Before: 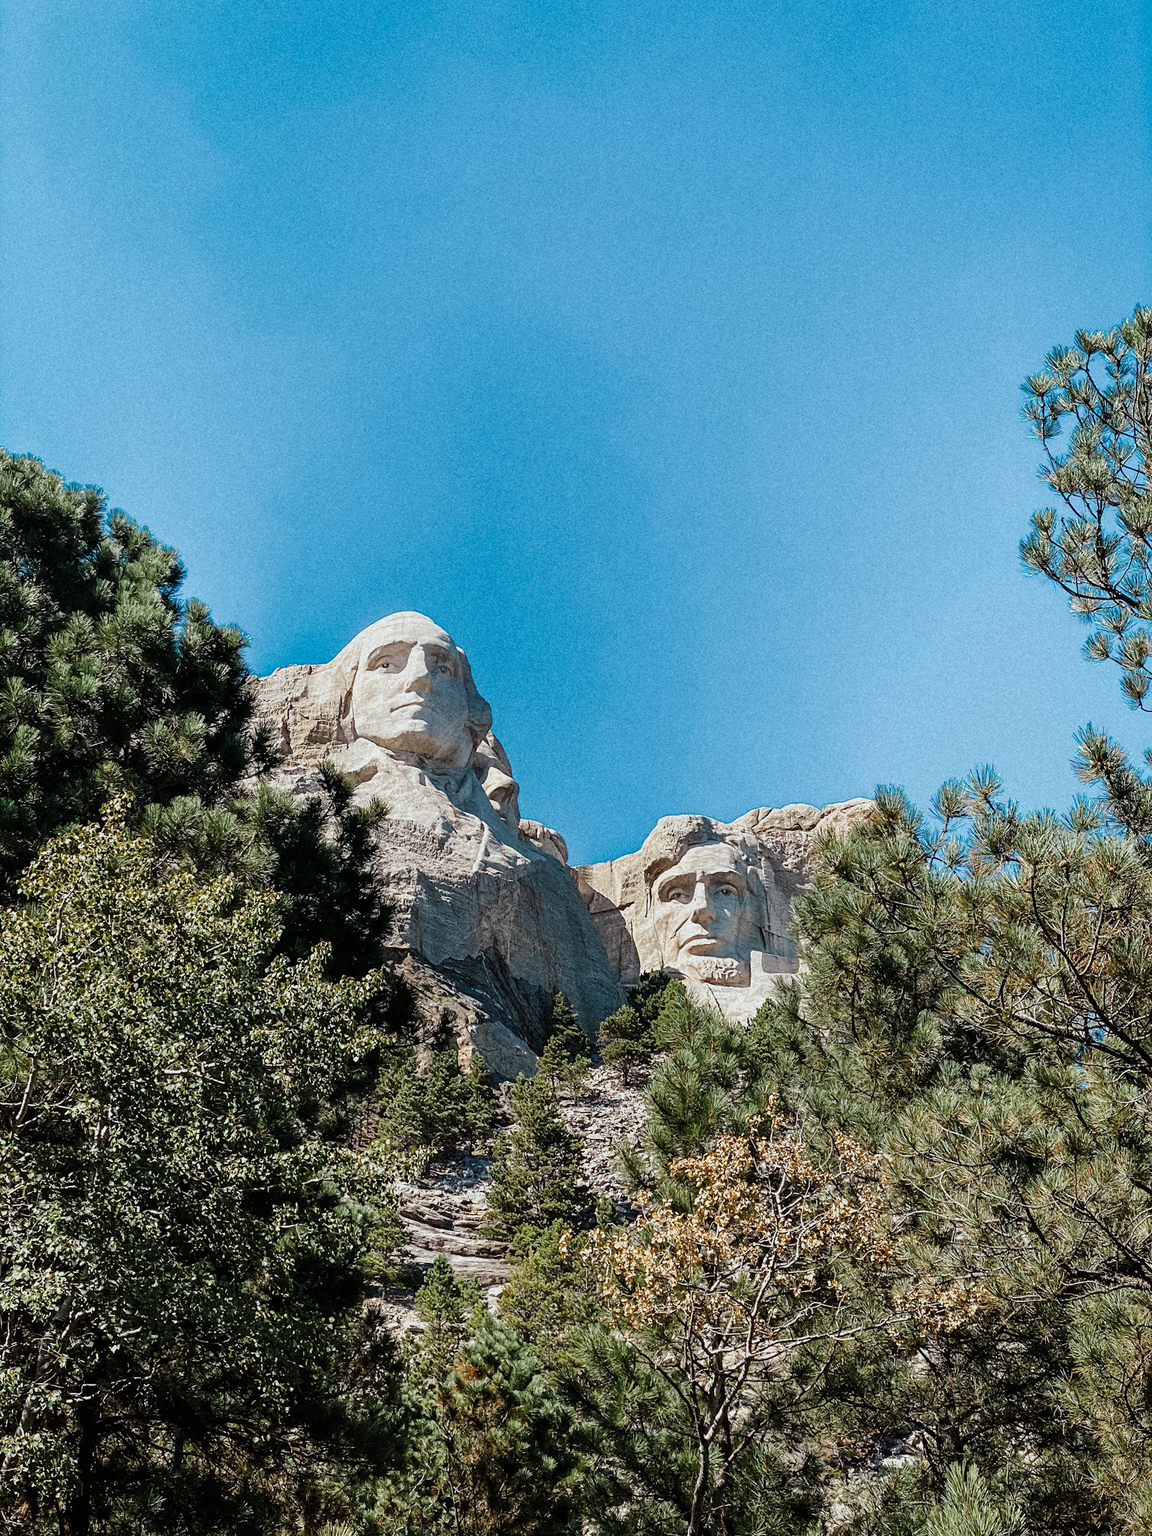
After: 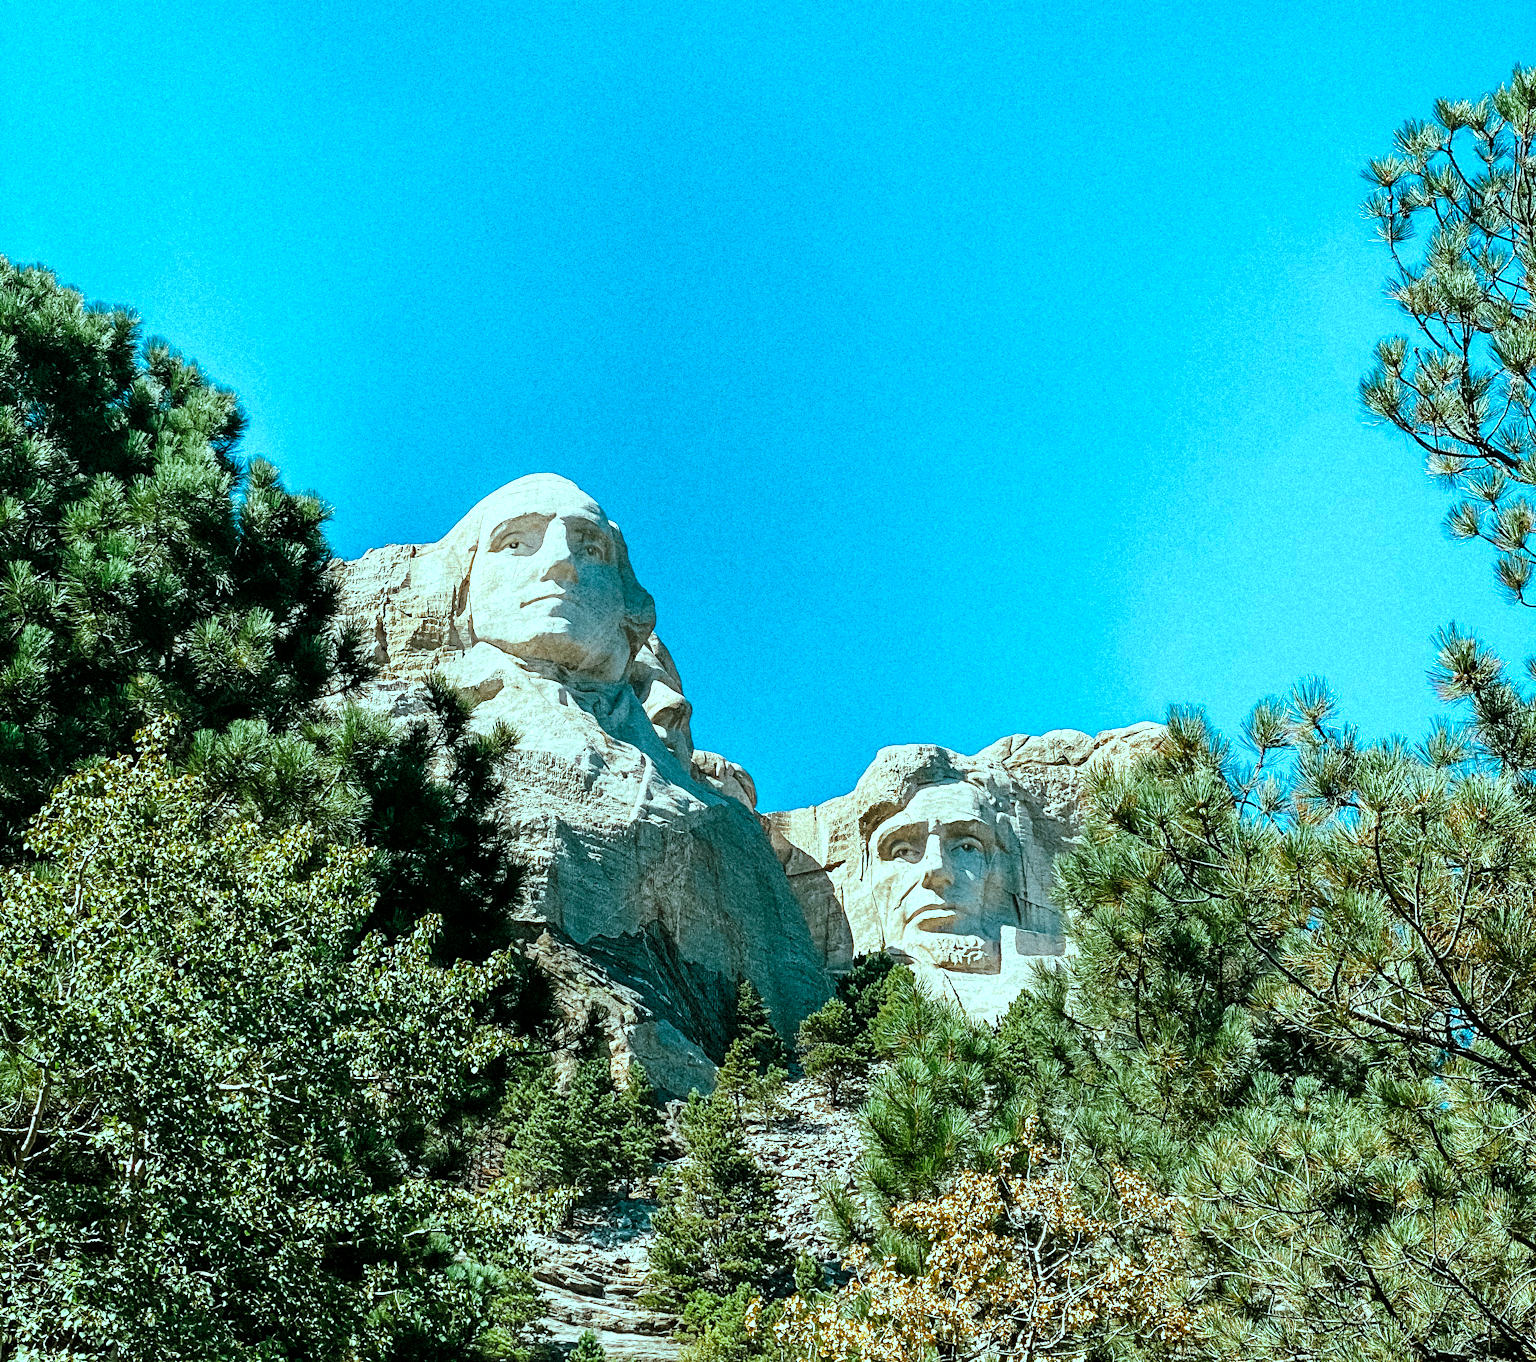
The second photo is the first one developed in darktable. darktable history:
crop: top 16.727%, bottom 16.727%
exposure: black level correction 0.001, exposure 0.5 EV, compensate exposure bias true, compensate highlight preservation false
color balance rgb: shadows lift › chroma 11.71%, shadows lift › hue 133.46°, highlights gain › chroma 4%, highlights gain › hue 200.2°, perceptual saturation grading › global saturation 18.05%
